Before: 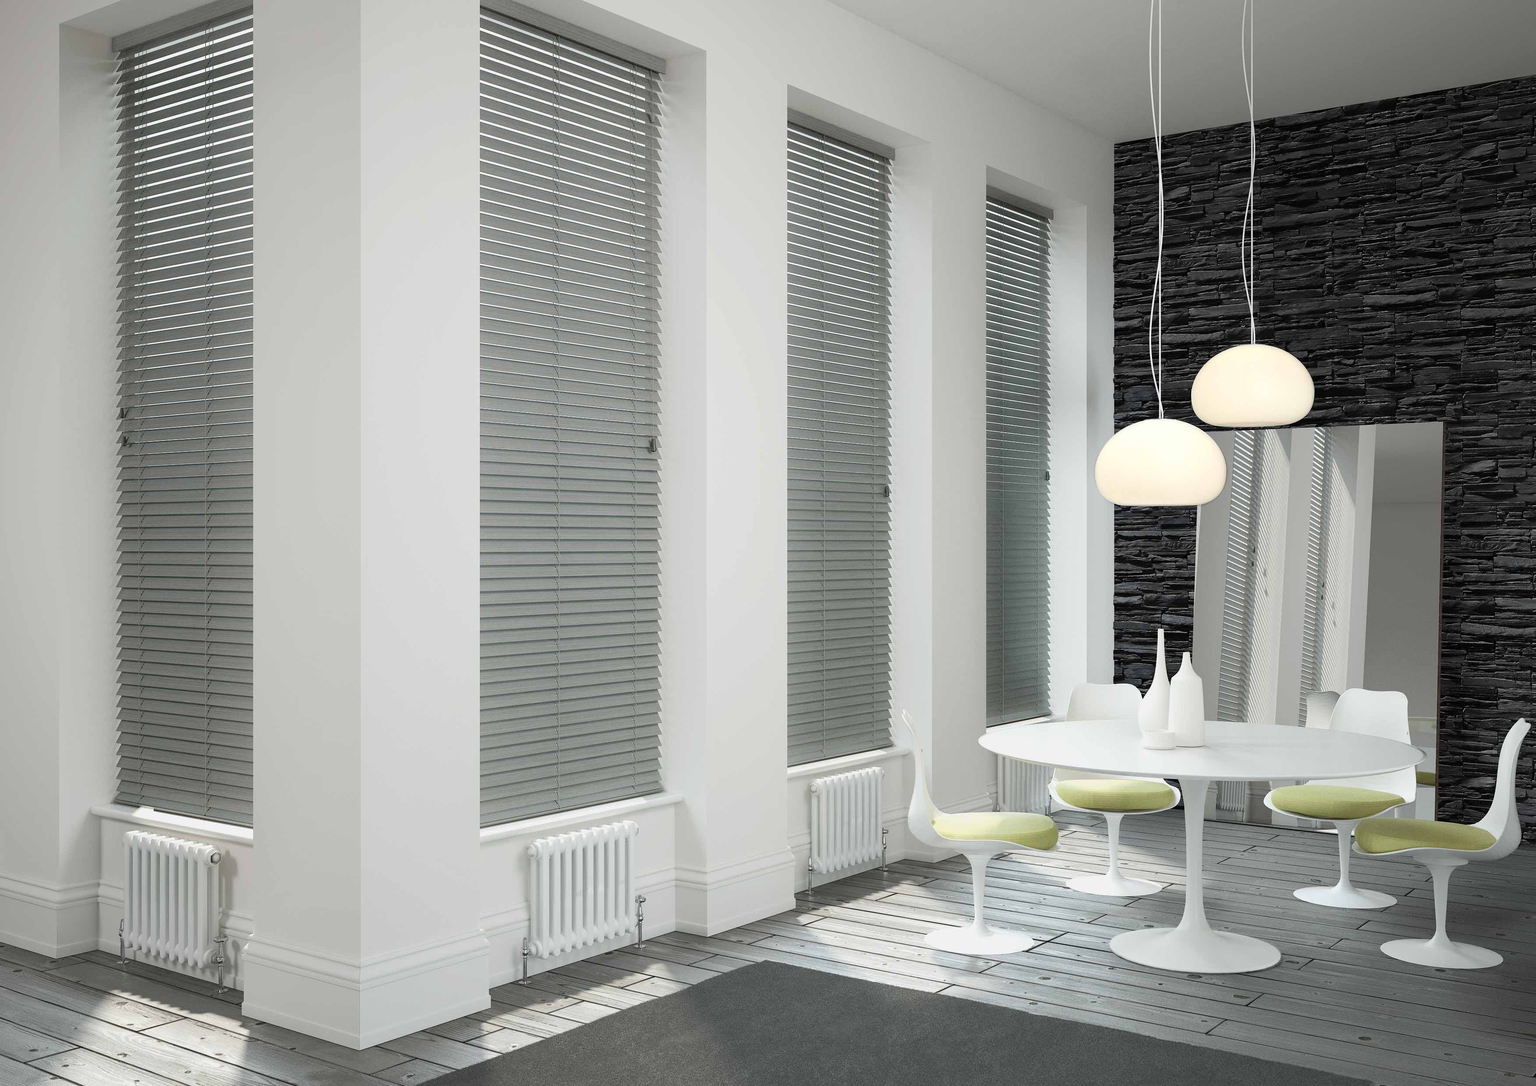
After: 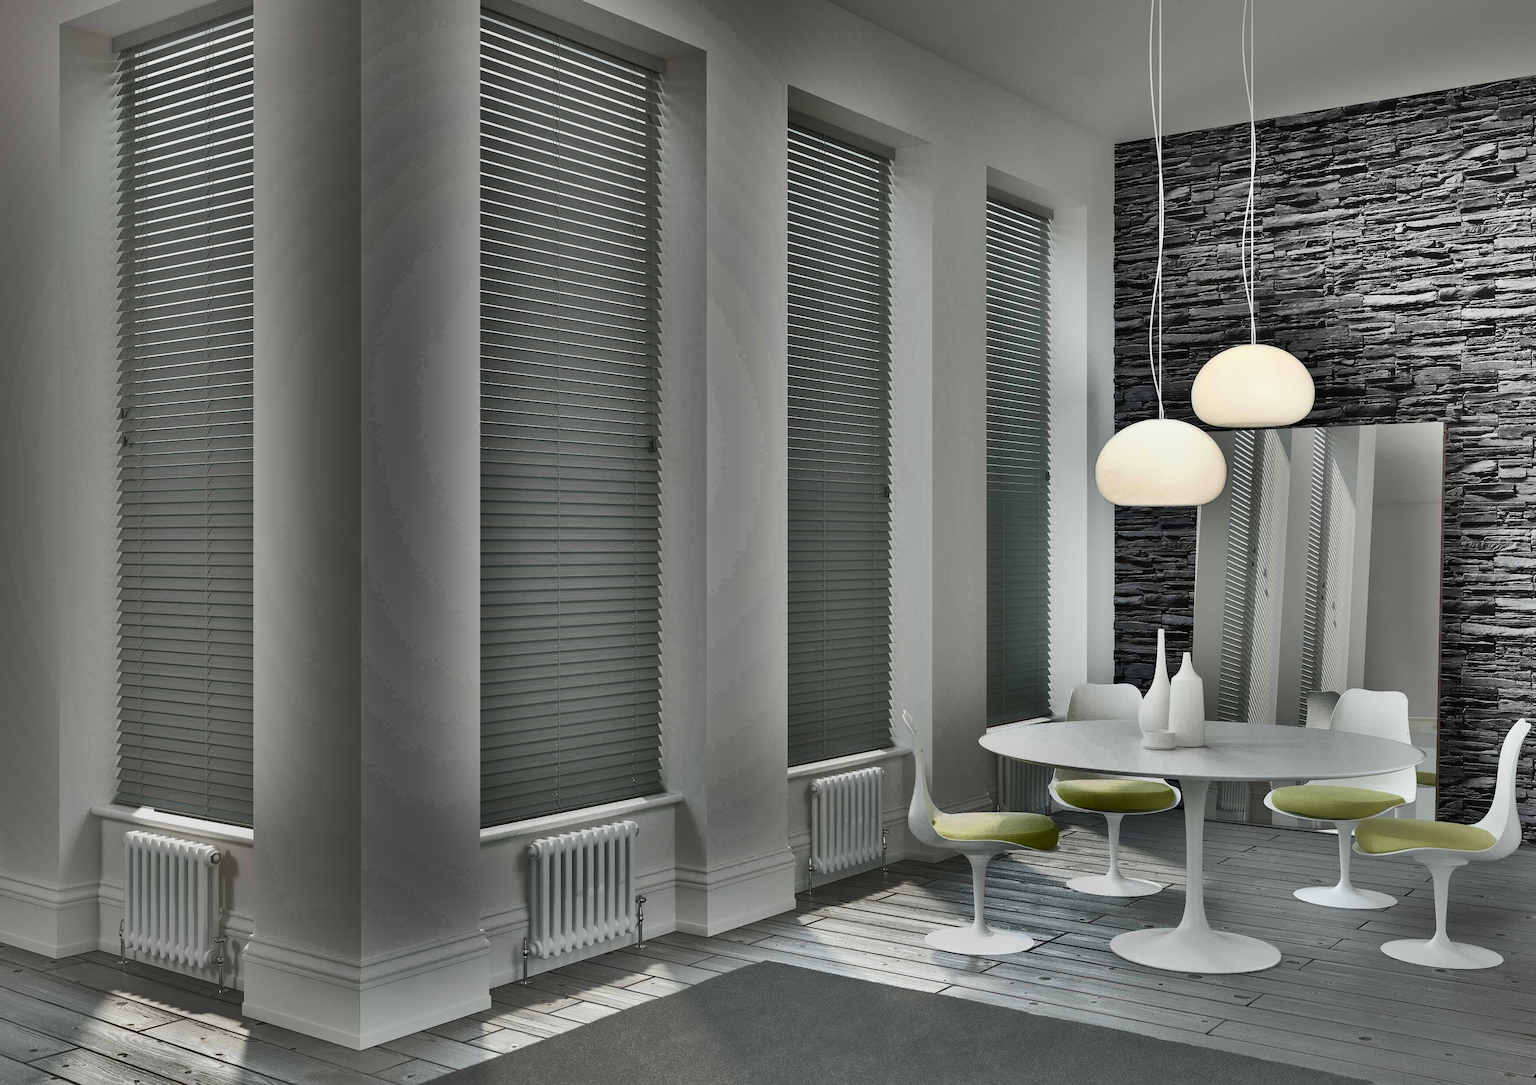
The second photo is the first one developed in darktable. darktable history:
shadows and highlights: radius 122.95, shadows 99.44, white point adjustment -2.98, highlights -99.44, soften with gaussian
